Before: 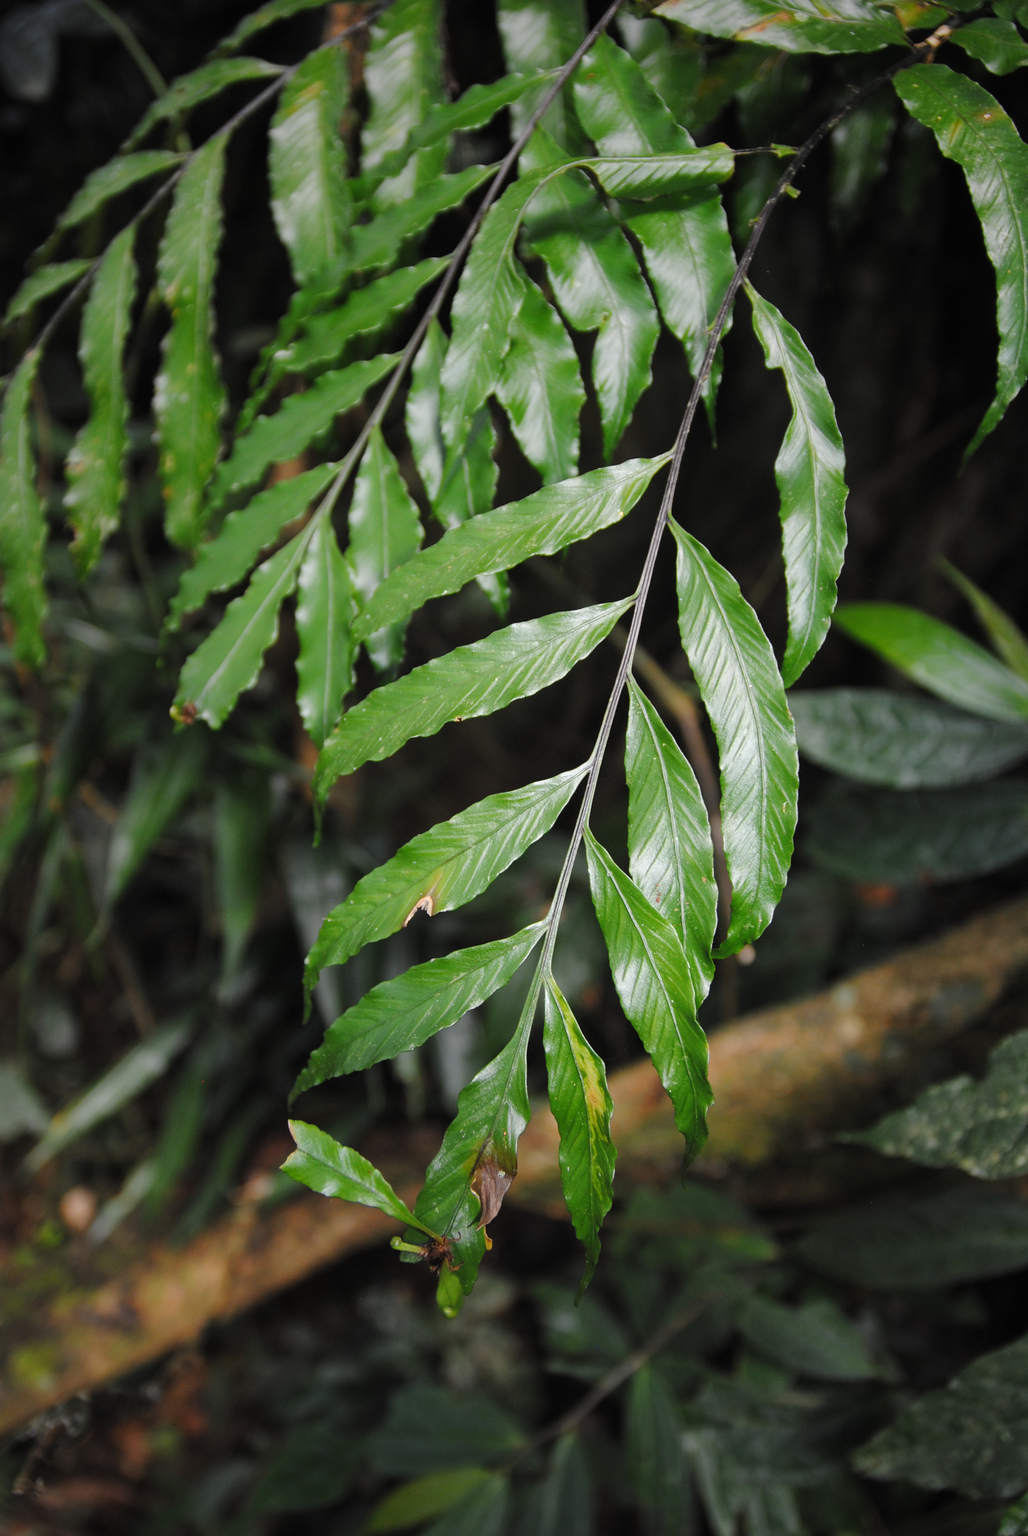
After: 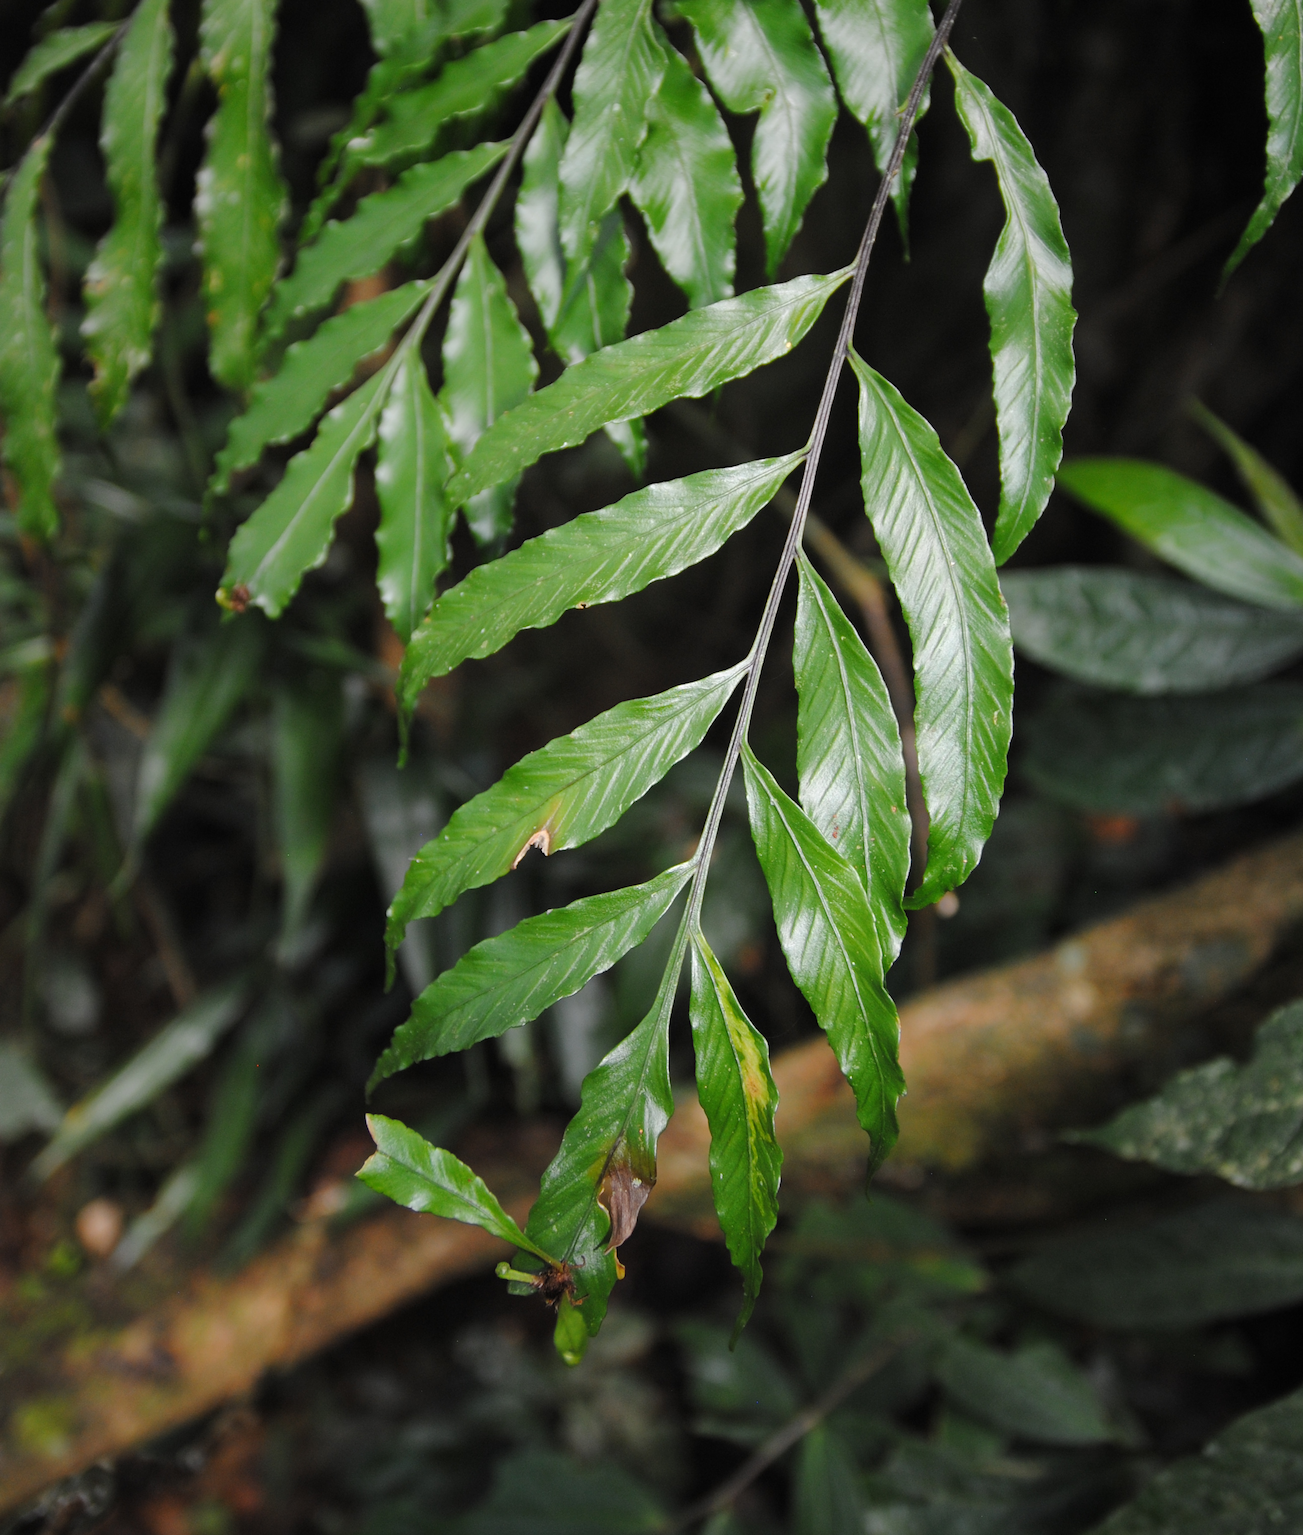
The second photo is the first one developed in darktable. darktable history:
crop and rotate: top 15.764%, bottom 5.392%
